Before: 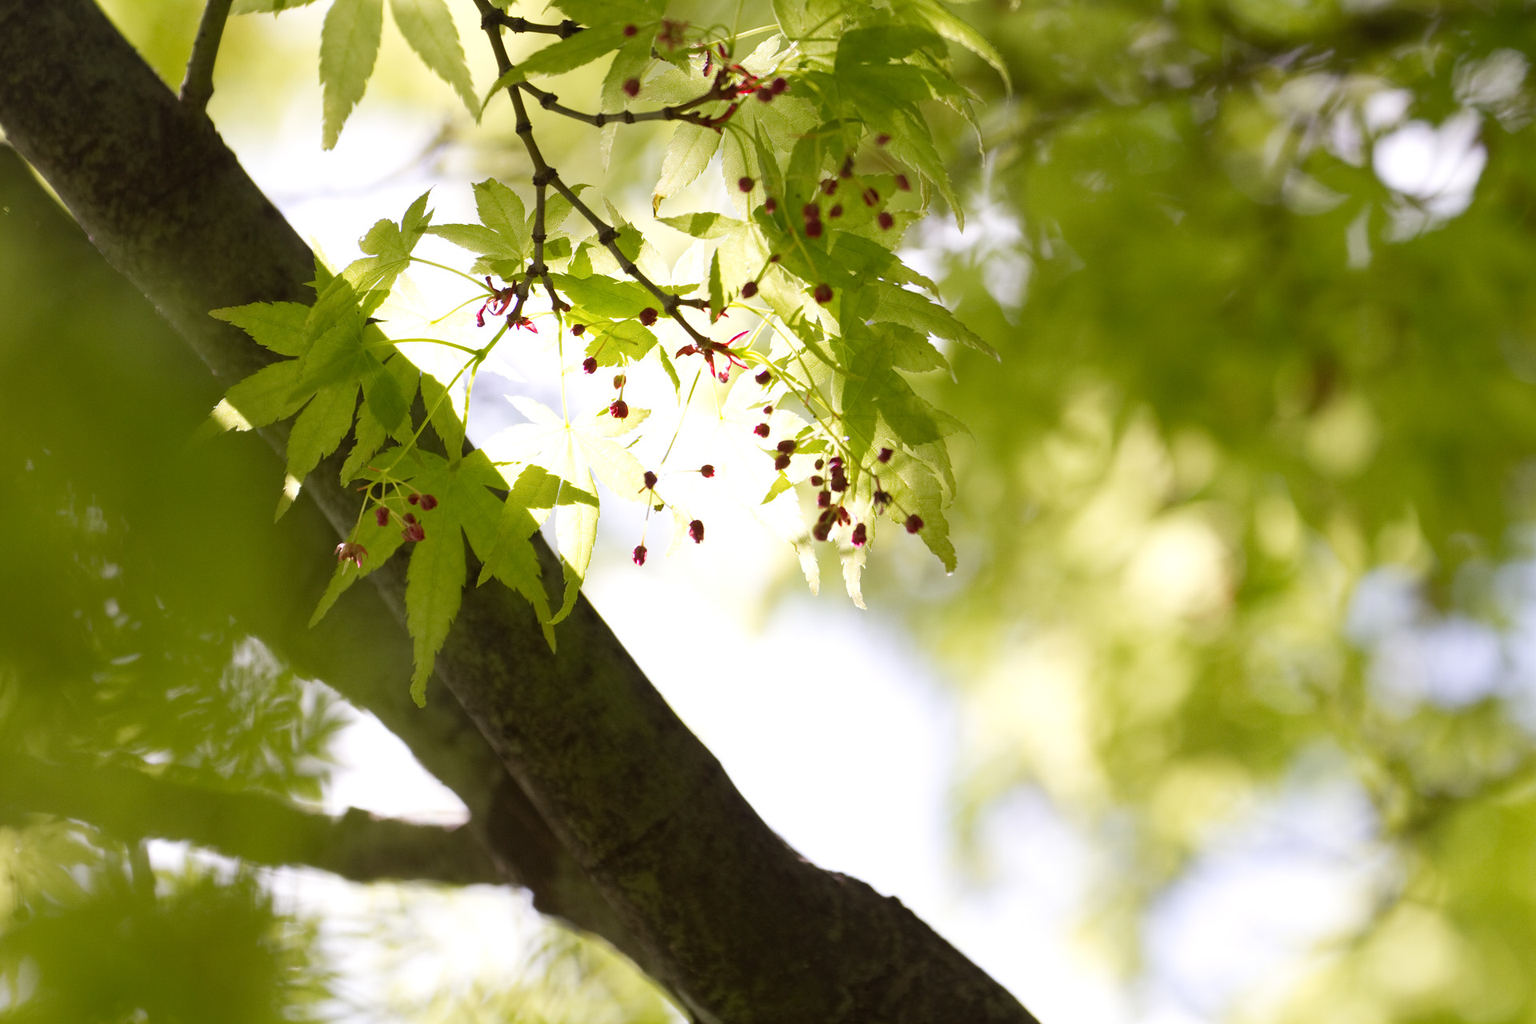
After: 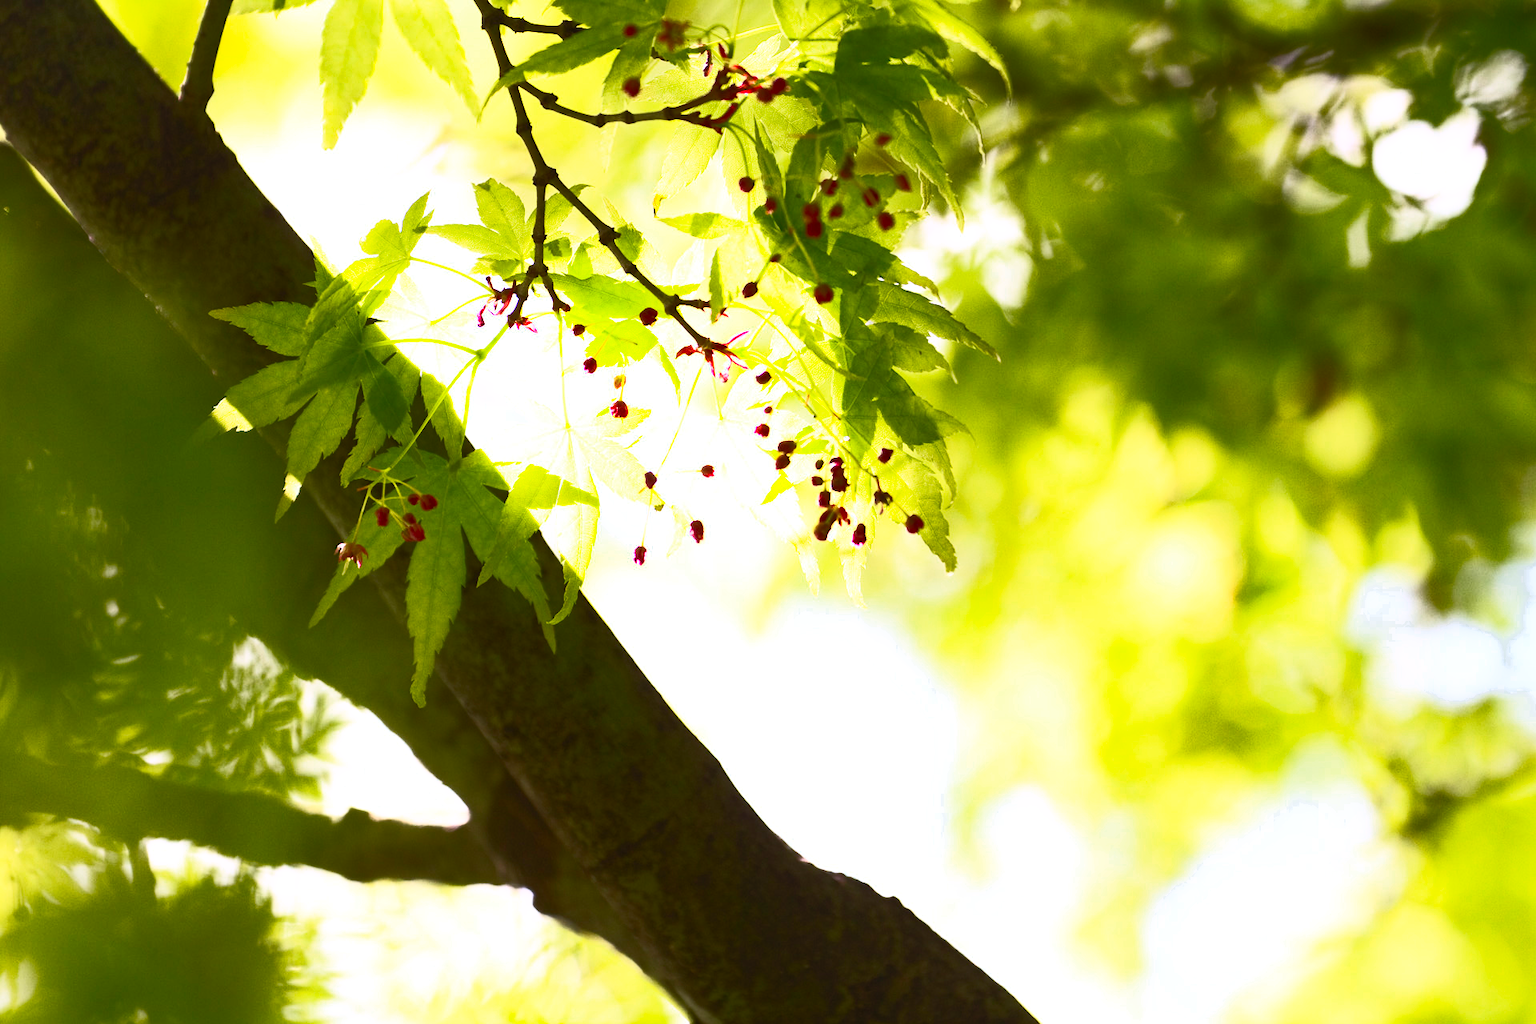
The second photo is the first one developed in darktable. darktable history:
exposure: black level correction 0.001, exposure -0.2 EV, compensate highlight preservation false
contrast brightness saturation: contrast 0.83, brightness 0.59, saturation 0.59
color zones: curves: ch0 [(0.25, 0.5) (0.636, 0.25) (0.75, 0.5)]
tone equalizer: -8 EV -0.001 EV, -7 EV 0.001 EV, -6 EV -0.002 EV, -5 EV -0.003 EV, -4 EV -0.062 EV, -3 EV -0.222 EV, -2 EV -0.267 EV, -1 EV 0.105 EV, +0 EV 0.303 EV
shadows and highlights: shadows 25, highlights -25
